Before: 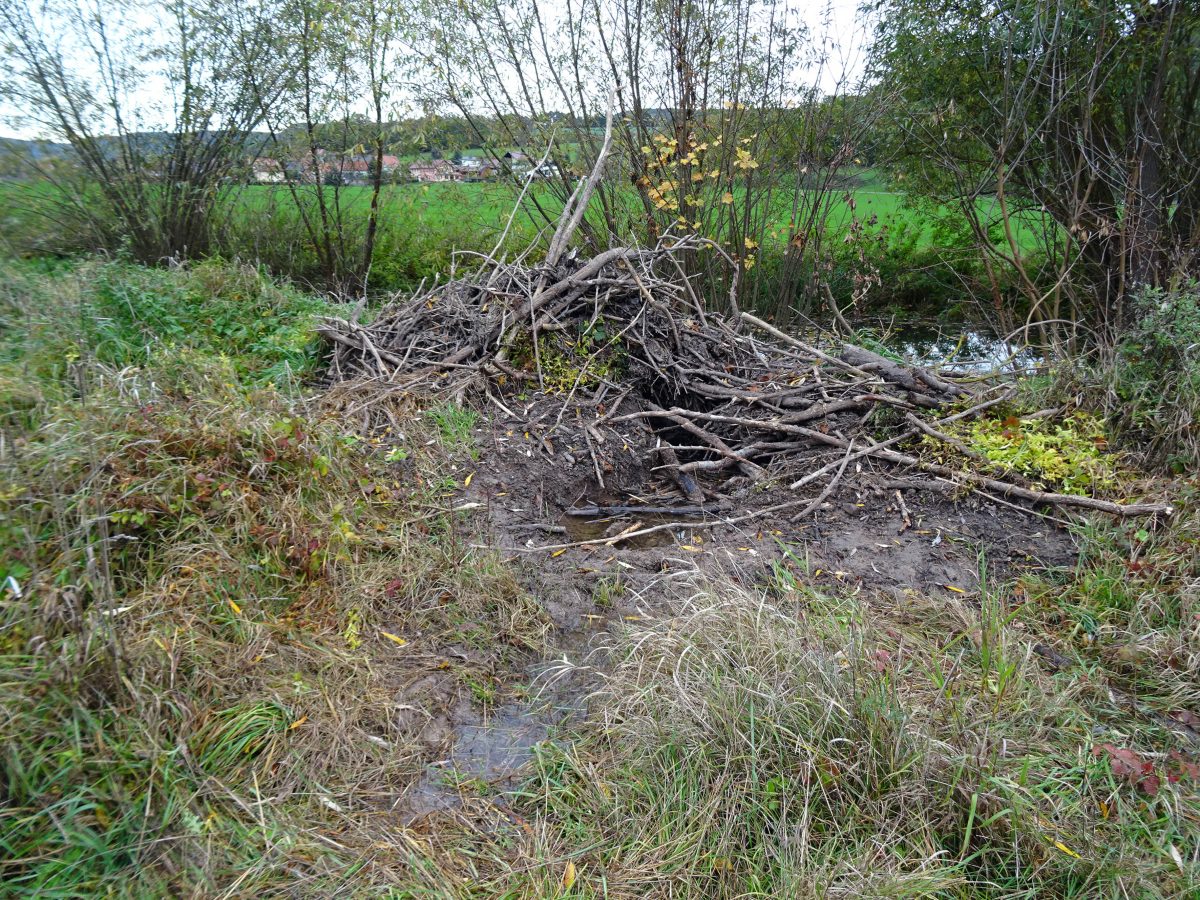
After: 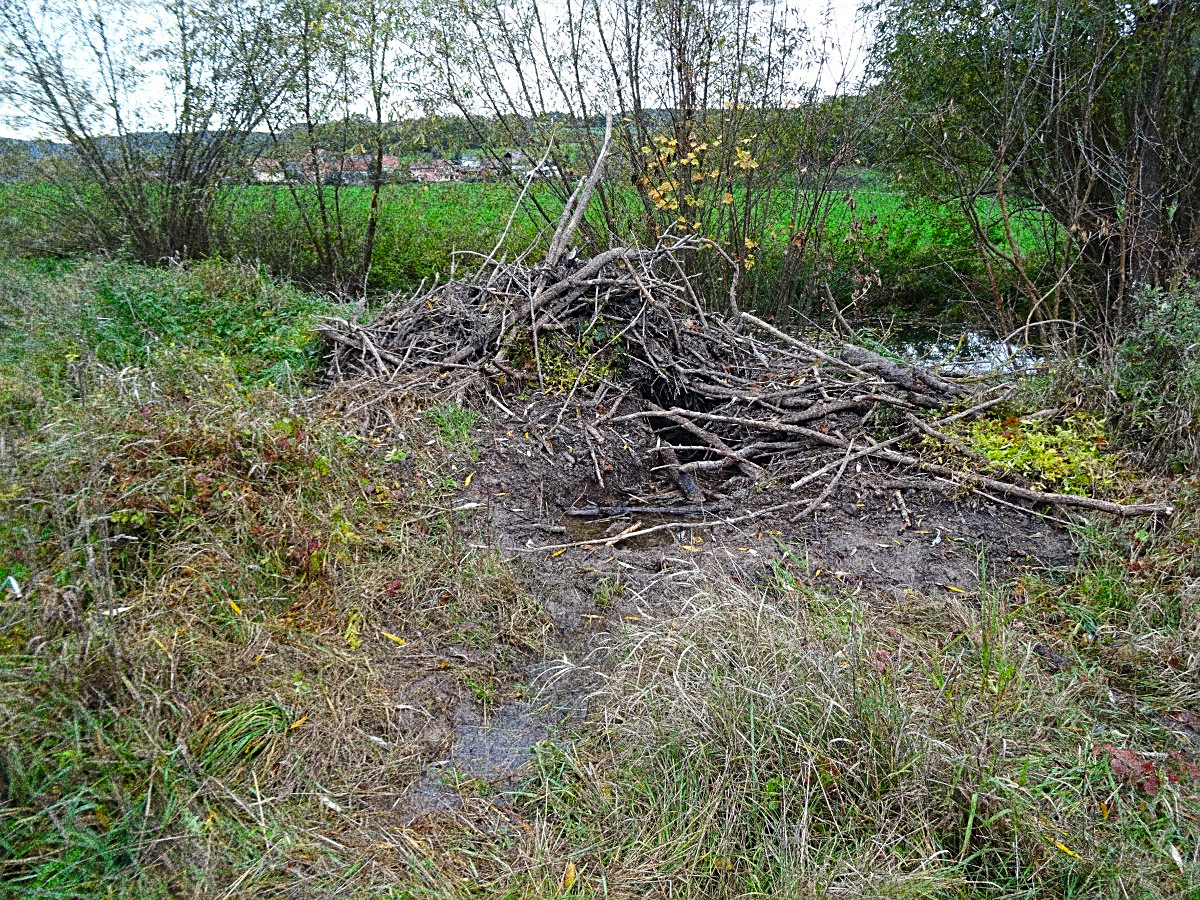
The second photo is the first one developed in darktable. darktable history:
sharpen: on, module defaults
vibrance: vibrance 75%
grain: coarseness 30.02 ISO, strength 100%
